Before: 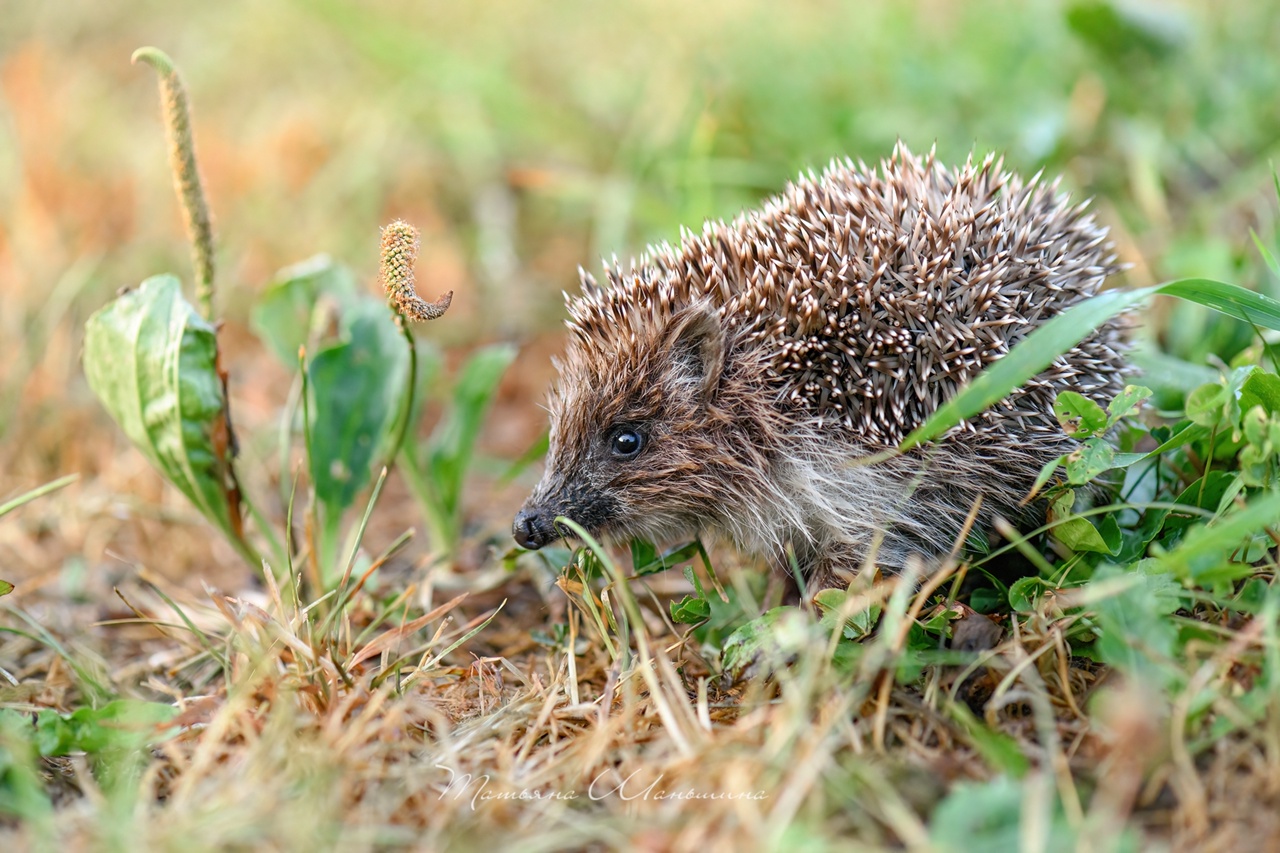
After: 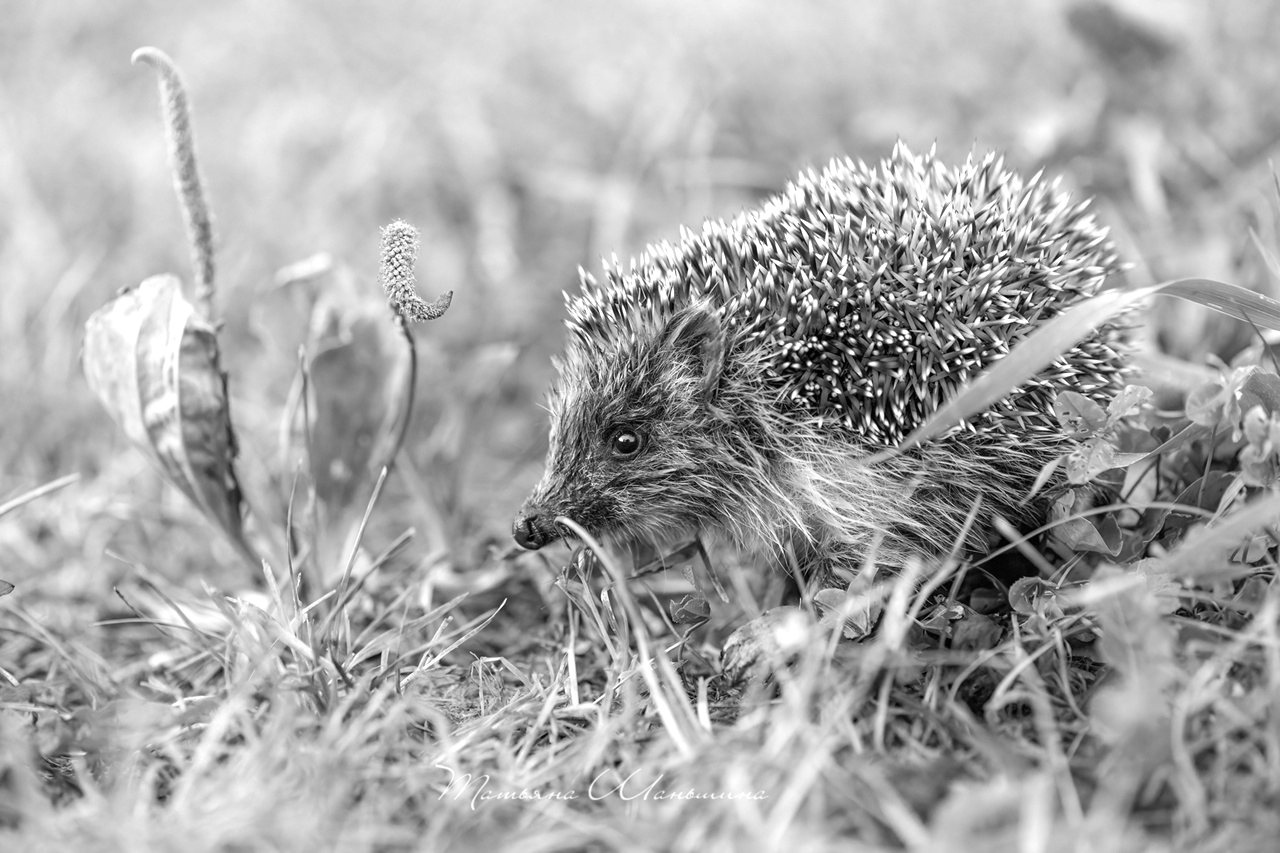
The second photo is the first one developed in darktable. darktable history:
color calibration: output gray [0.267, 0.423, 0.261, 0], x 0.343, y 0.356, temperature 5111.72 K
exposure: exposure 0.507 EV, compensate highlight preservation false
